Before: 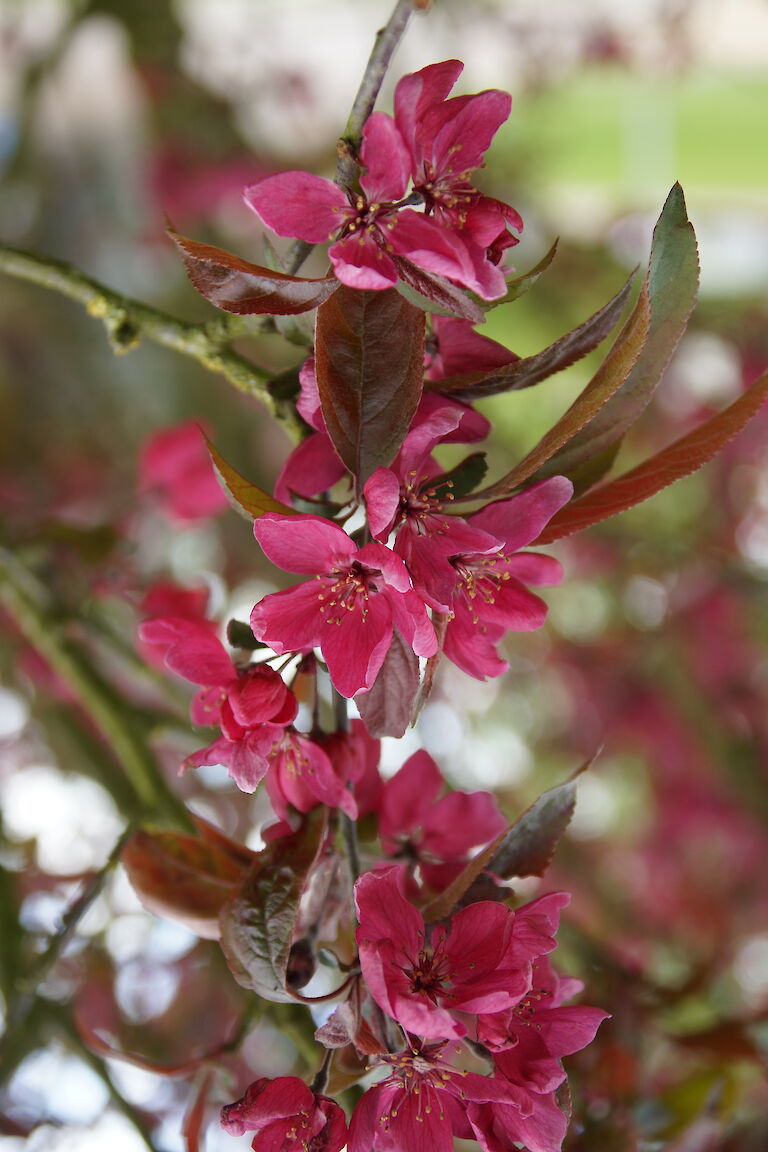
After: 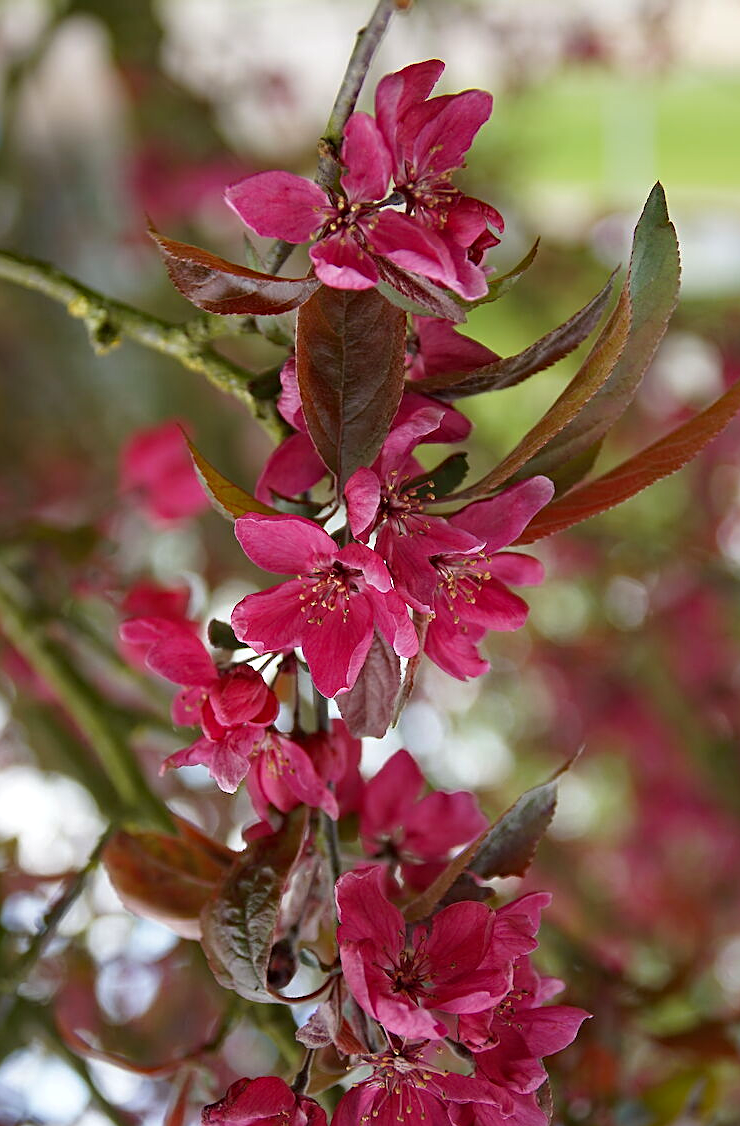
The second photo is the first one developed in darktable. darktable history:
haze removal: compatibility mode true, adaptive false
crop and rotate: left 2.536%, right 1.107%, bottom 2.246%
sharpen: on, module defaults
